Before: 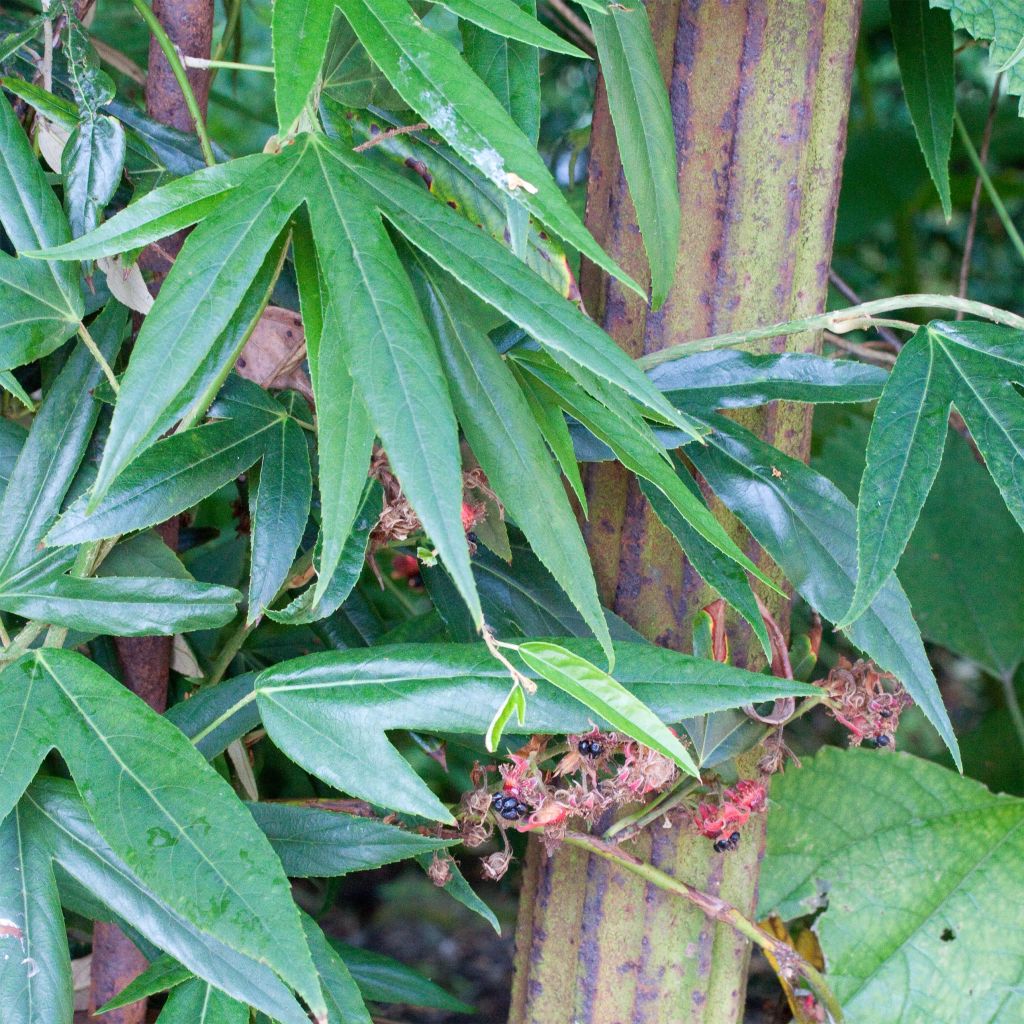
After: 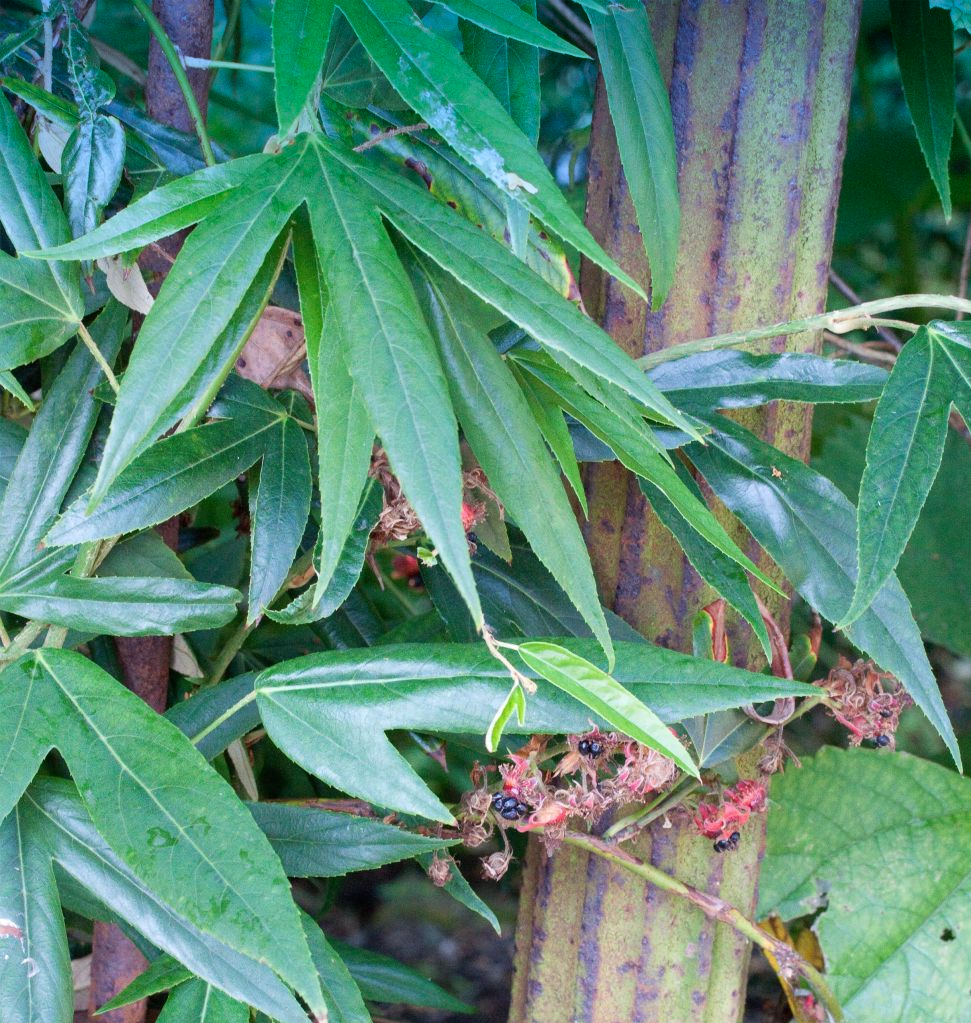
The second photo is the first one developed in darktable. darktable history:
crop and rotate: right 5.167%
graduated density: density 2.02 EV, hardness 44%, rotation 0.374°, offset 8.21, hue 208.8°, saturation 97%
